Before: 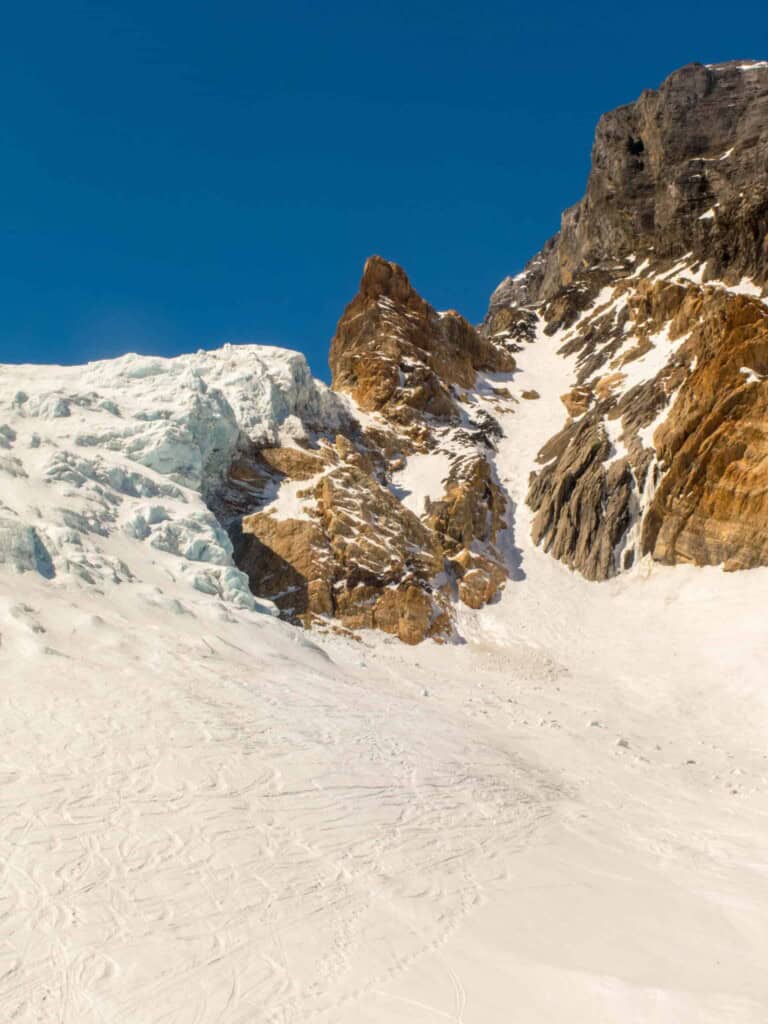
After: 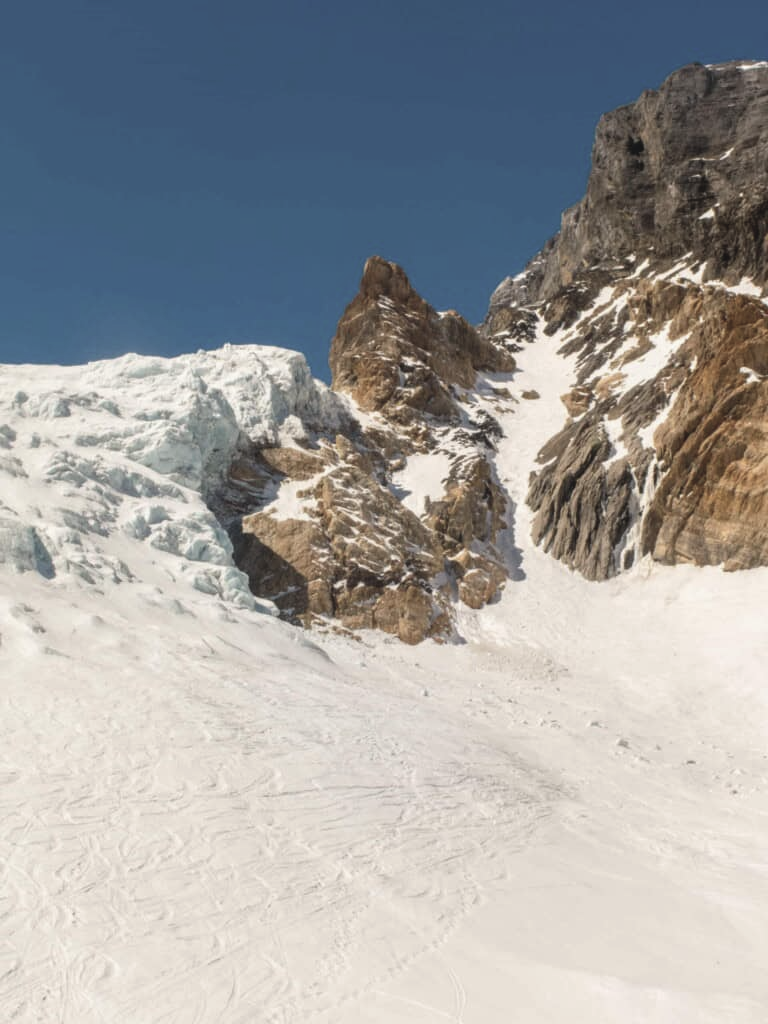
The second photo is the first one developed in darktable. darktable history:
contrast brightness saturation: contrast -0.05, saturation -0.41
exposure: black level correction -0.005, exposure 0.054 EV, compensate highlight preservation false
